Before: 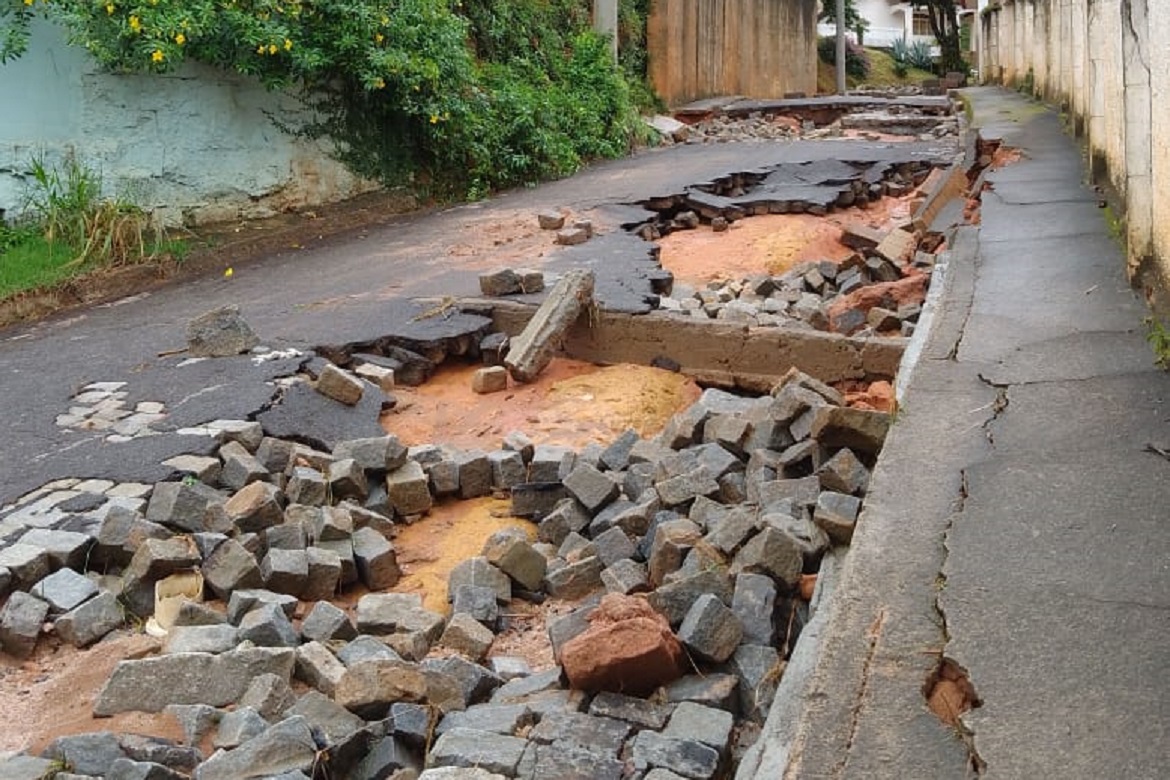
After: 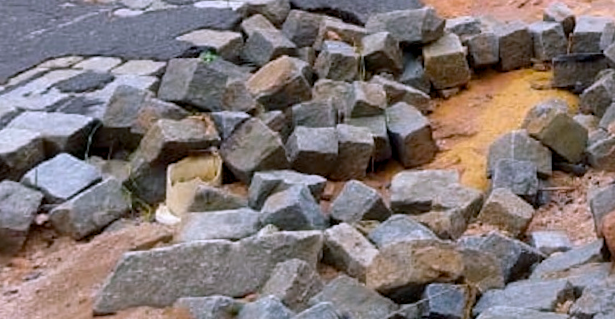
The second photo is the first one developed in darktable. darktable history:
tone equalizer: on, module defaults
crop and rotate: top 54.778%, right 46.61%, bottom 0.159%
rotate and perspective: rotation -0.013°, lens shift (vertical) -0.027, lens shift (horizontal) 0.178, crop left 0.016, crop right 0.989, crop top 0.082, crop bottom 0.918
exposure: exposure -0.01 EV, compensate highlight preservation false
white balance: red 0.954, blue 1.079
color balance rgb: shadows lift › chroma 2%, shadows lift › hue 217.2°, power › chroma 0.25%, power › hue 60°, highlights gain › chroma 1.5%, highlights gain › hue 309.6°, global offset › luminance -0.5%, perceptual saturation grading › global saturation 15%, global vibrance 20%
